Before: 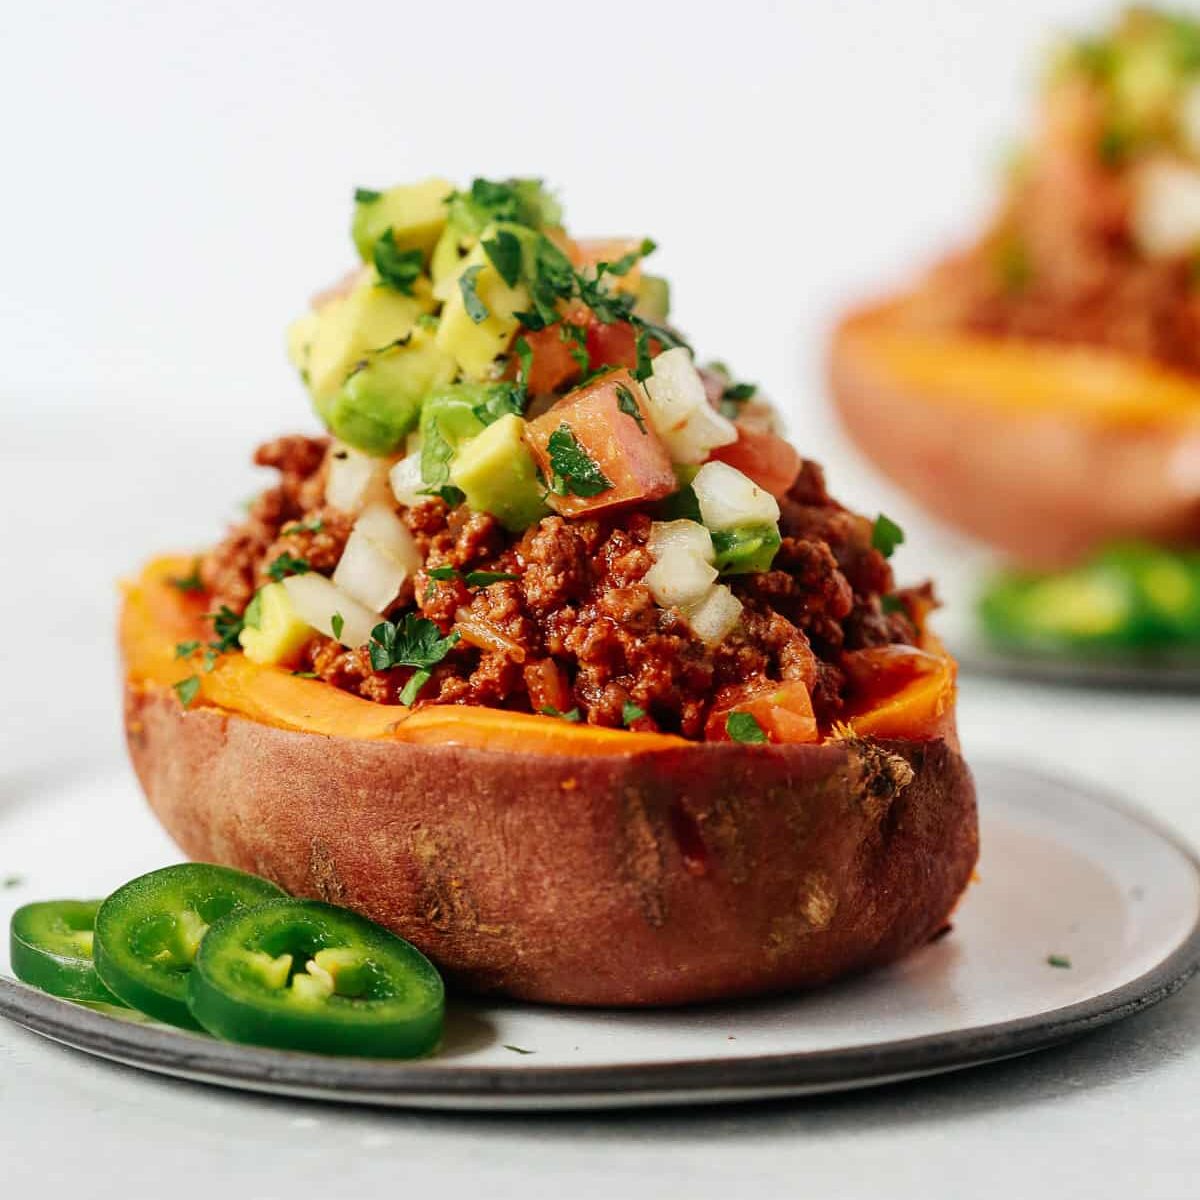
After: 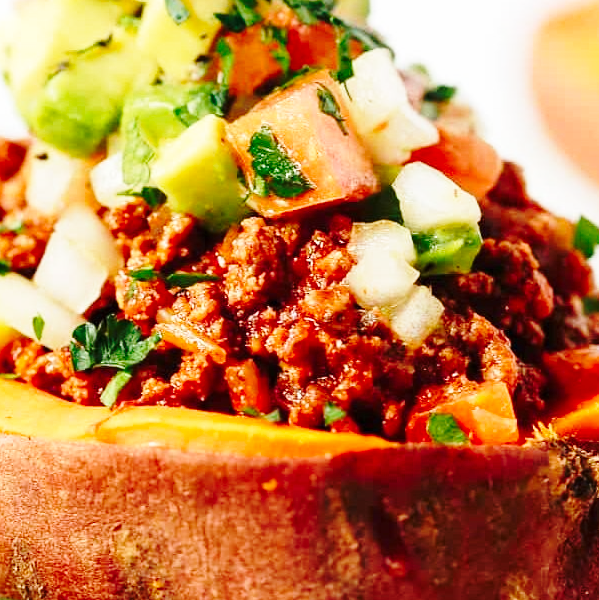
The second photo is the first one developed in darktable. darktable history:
crop: left 25%, top 25%, right 25%, bottom 25%
base curve: curves: ch0 [(0, 0) (0.032, 0.037) (0.105, 0.228) (0.435, 0.76) (0.856, 0.983) (1, 1)], preserve colors none
